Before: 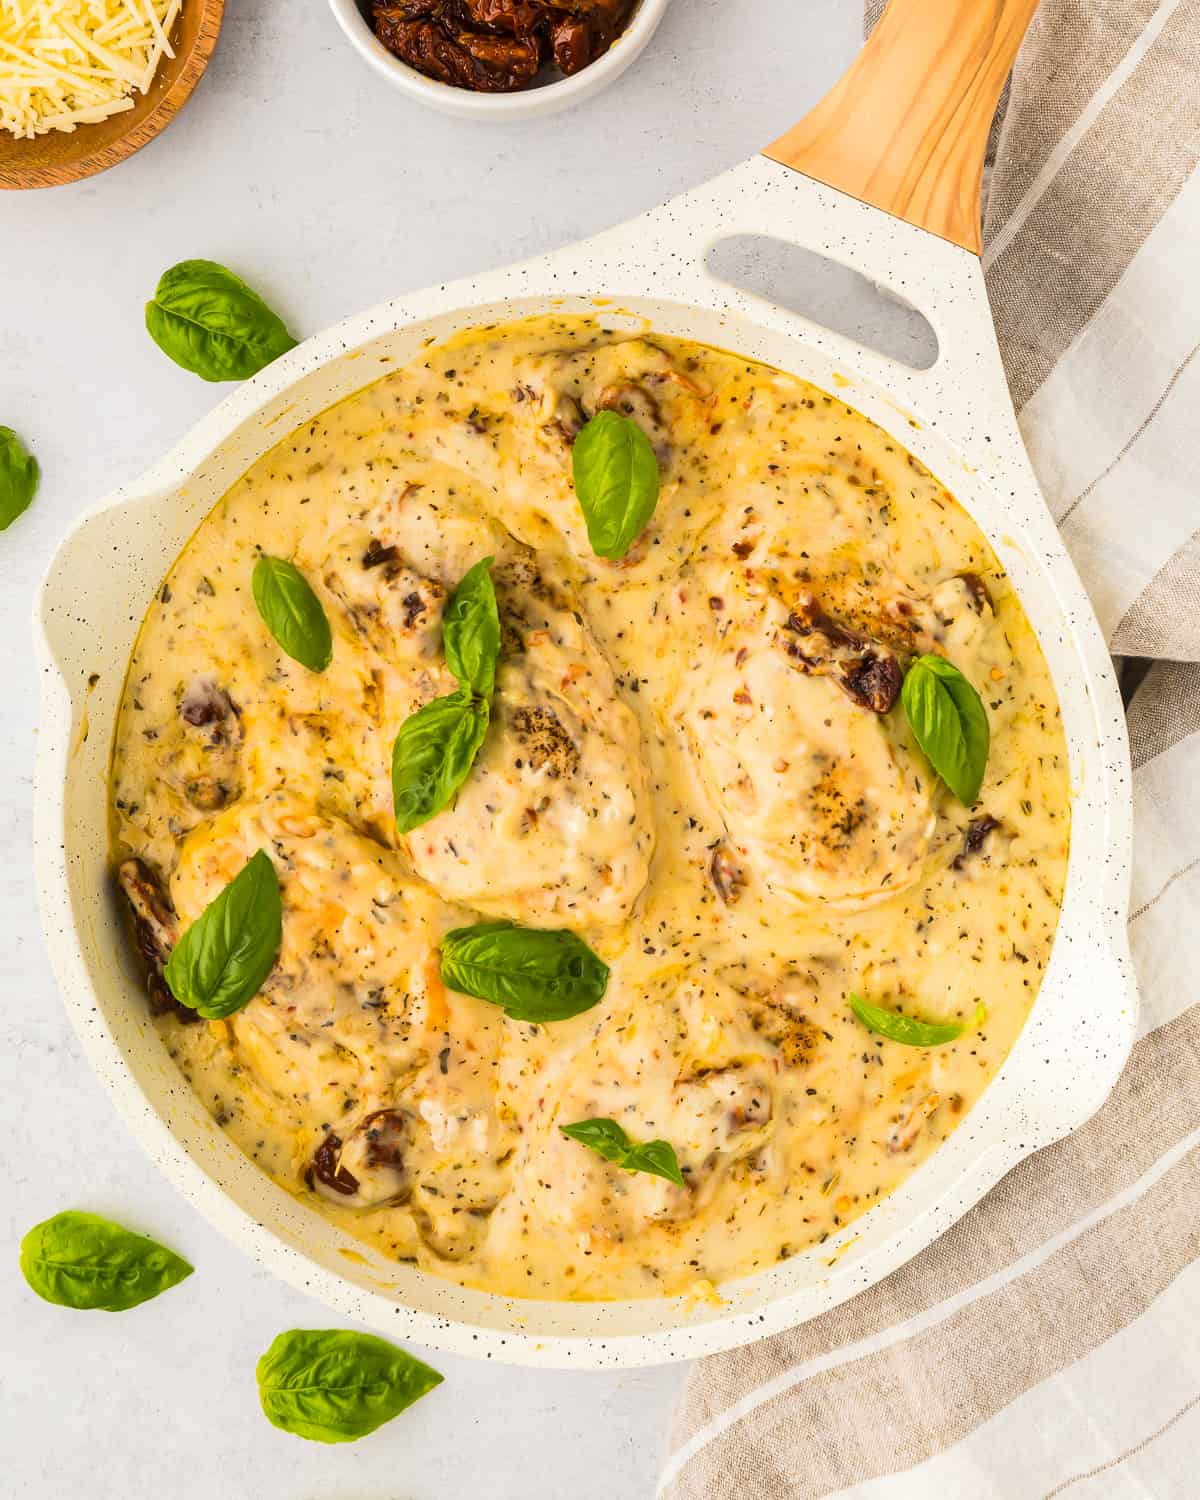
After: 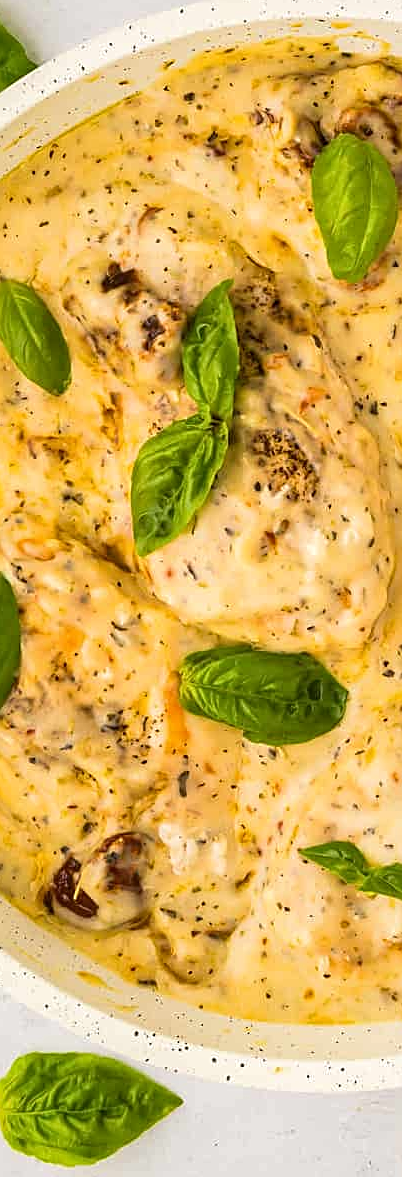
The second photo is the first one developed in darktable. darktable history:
sharpen: on, module defaults
crop and rotate: left 21.77%, top 18.528%, right 44.676%, bottom 2.997%
local contrast: highlights 100%, shadows 100%, detail 120%, midtone range 0.2
